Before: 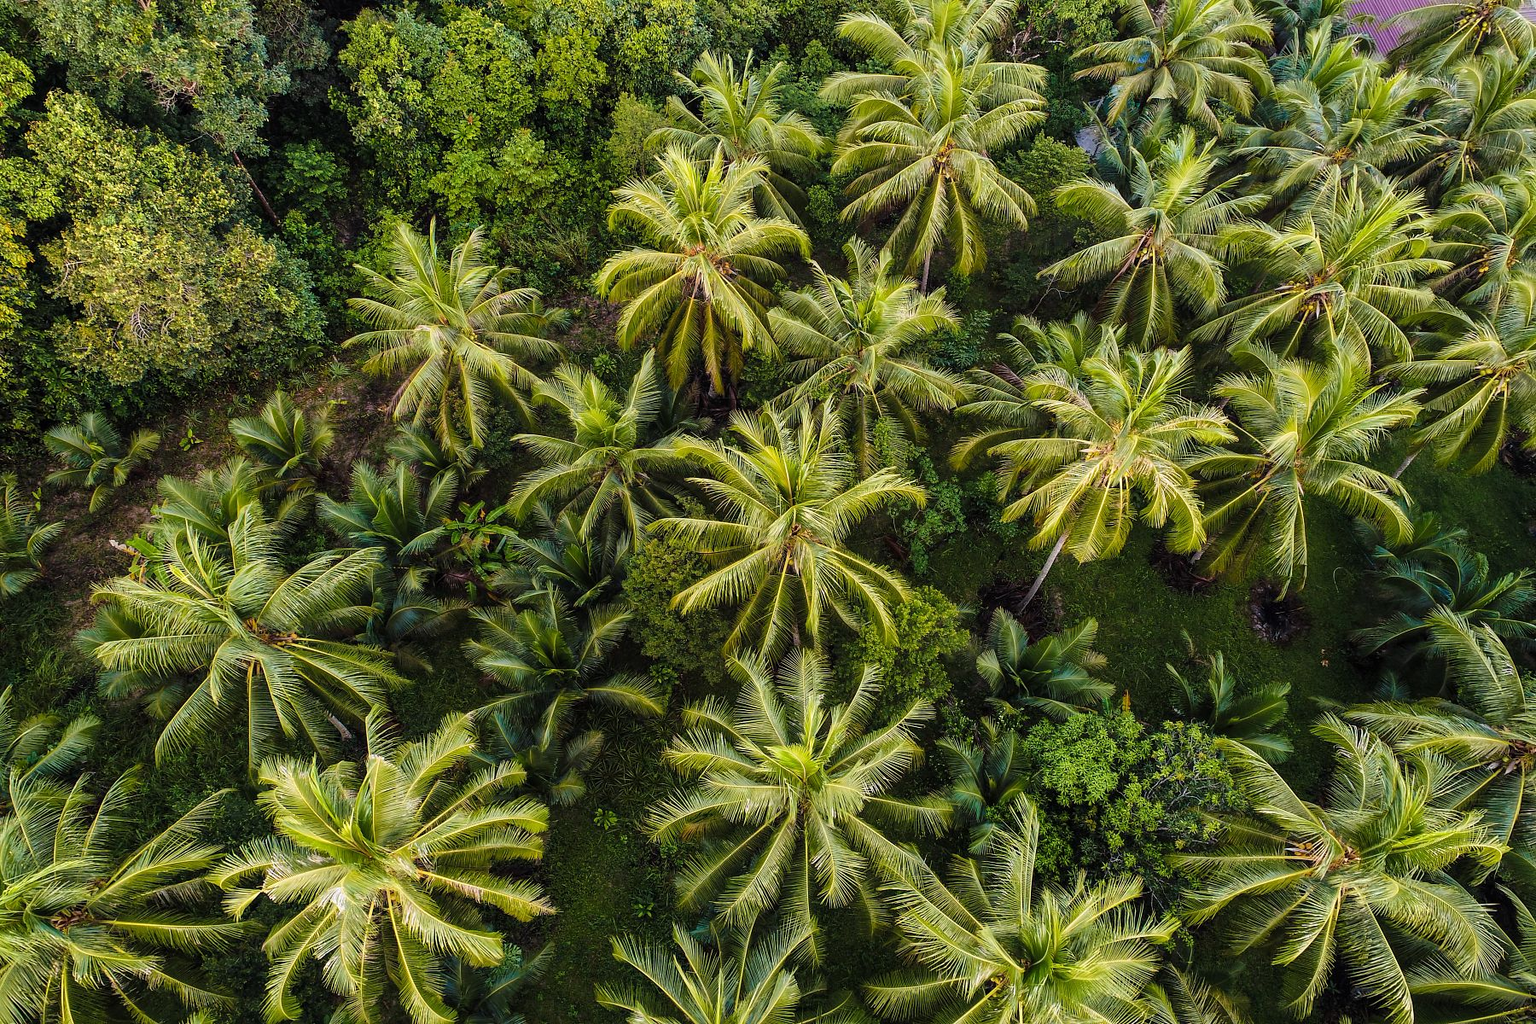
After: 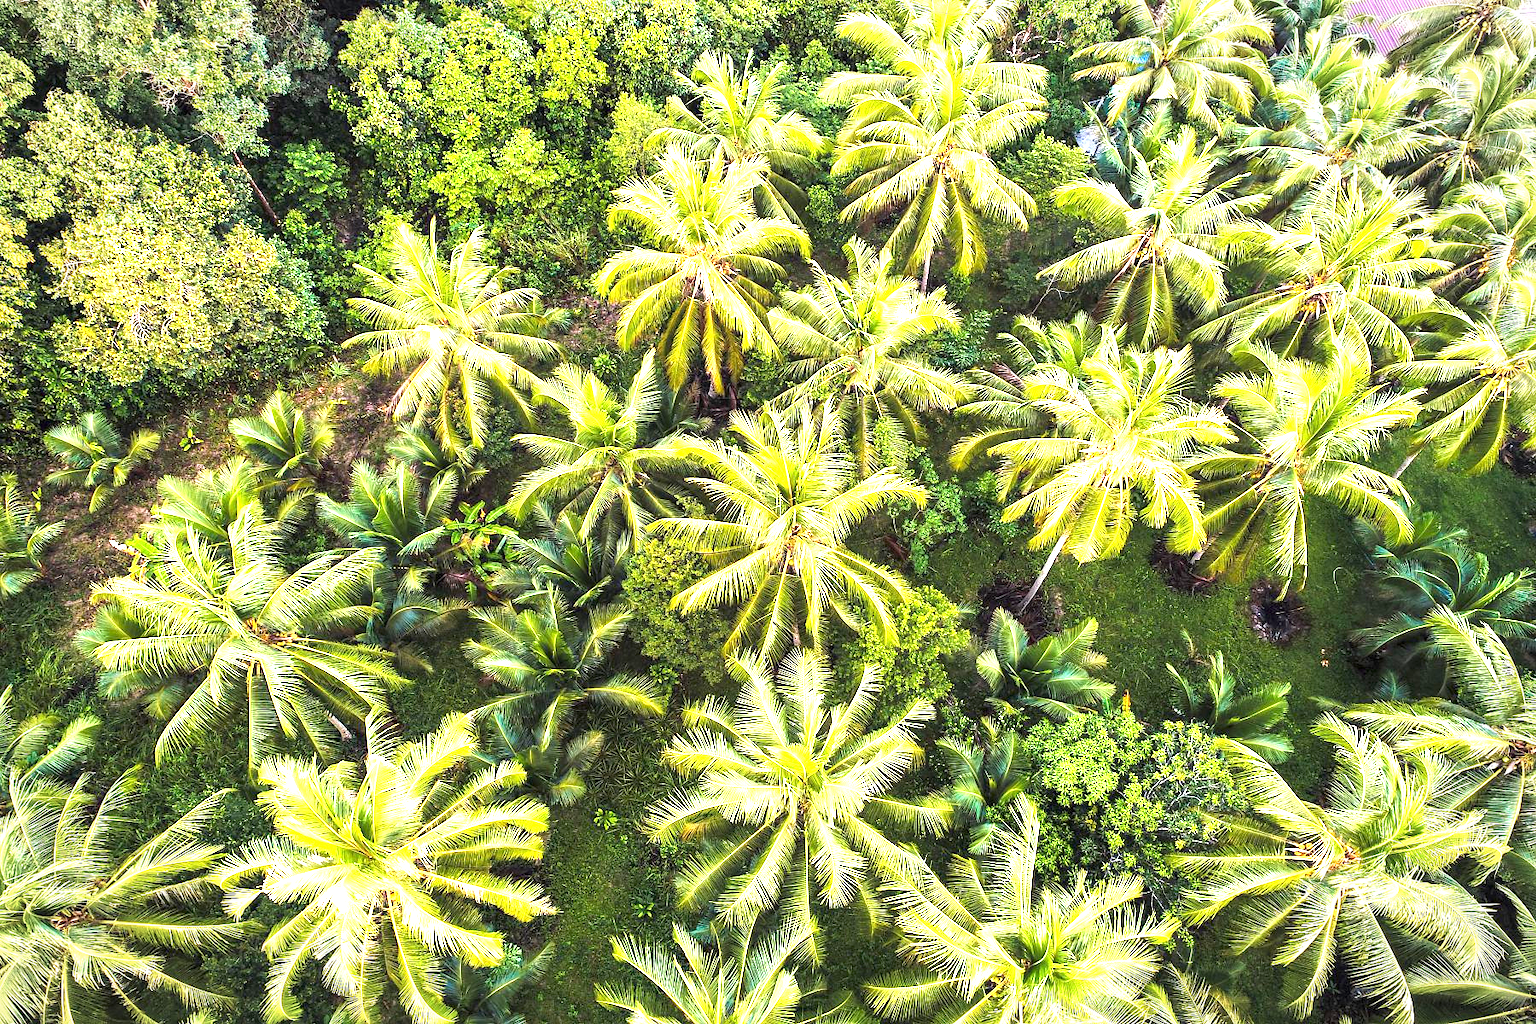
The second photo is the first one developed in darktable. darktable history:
local contrast: mode bilateral grid, contrast 15, coarseness 36, detail 105%, midtone range 0.2
exposure: exposure 2.207 EV, compensate highlight preservation false
vignetting: fall-off start 100%, fall-off radius 64.94%, automatic ratio true, unbound false
